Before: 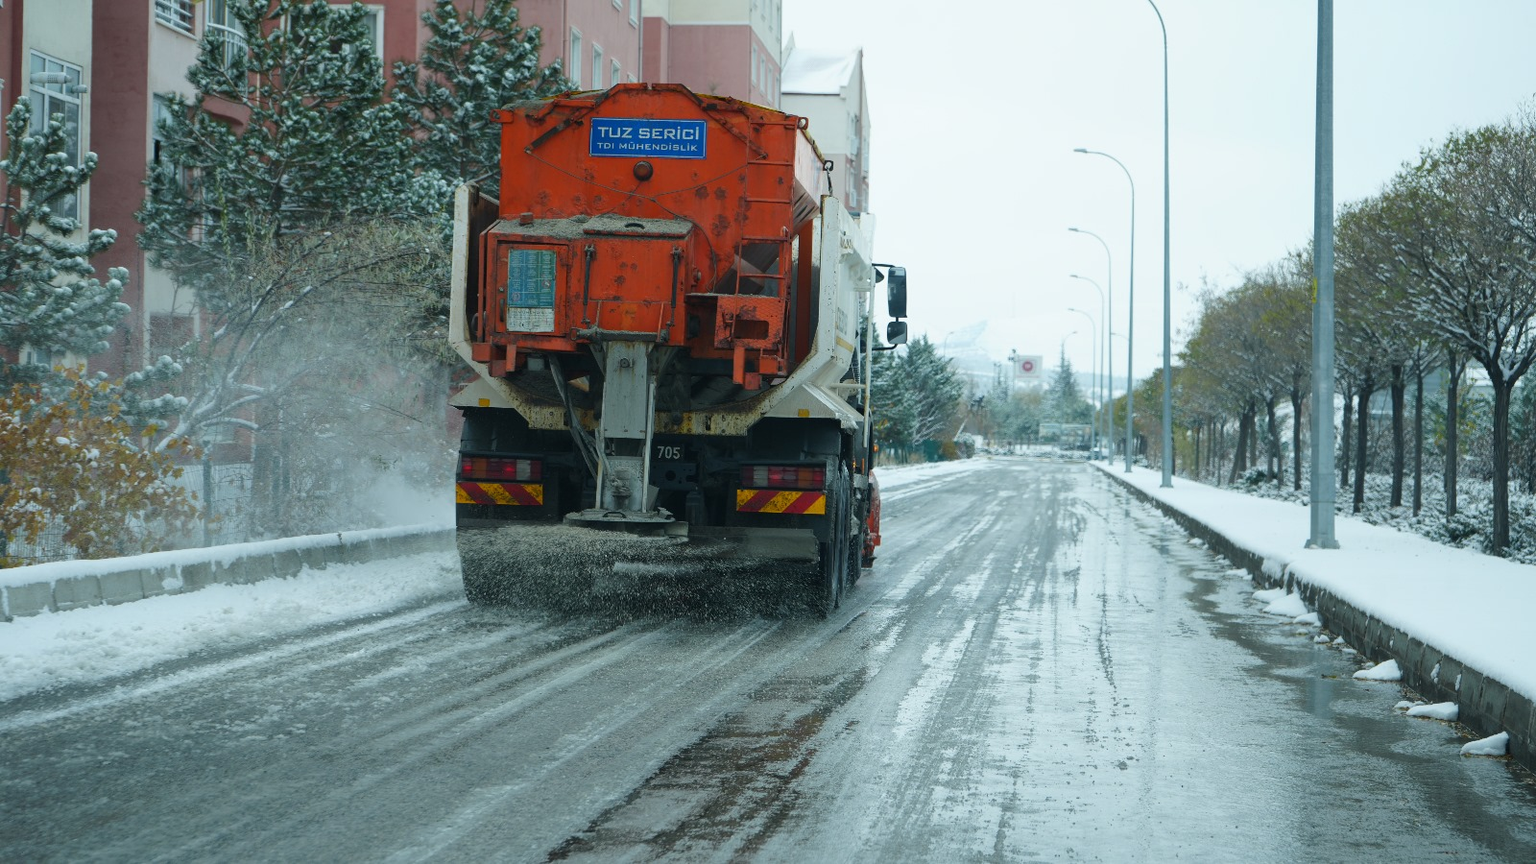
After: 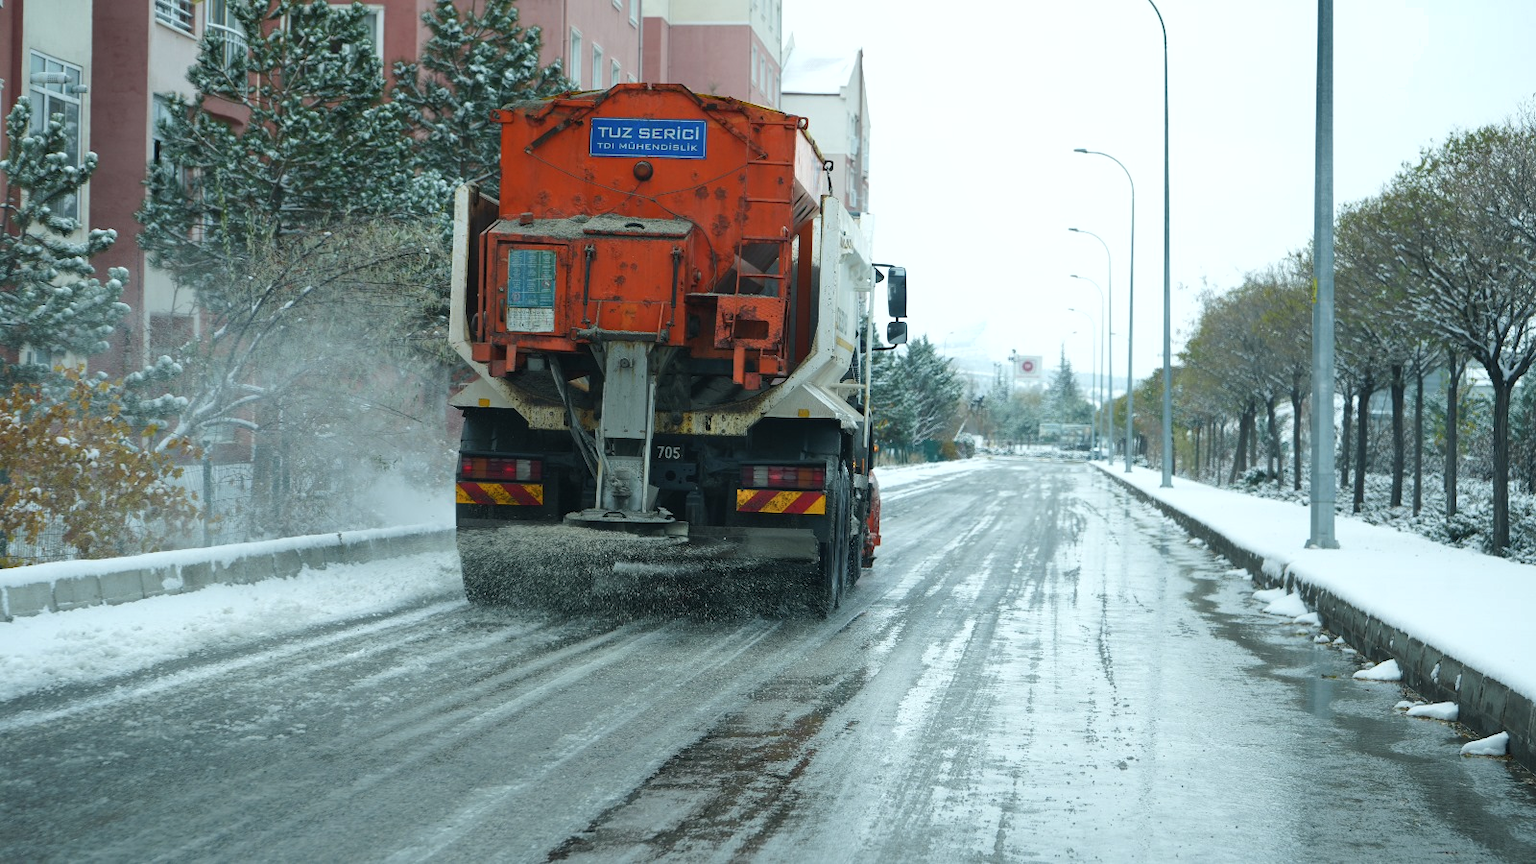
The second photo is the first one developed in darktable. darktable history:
shadows and highlights: radius 46.05, white point adjustment 6.81, compress 80.09%, highlights color adjustment 41.85%, soften with gaussian
